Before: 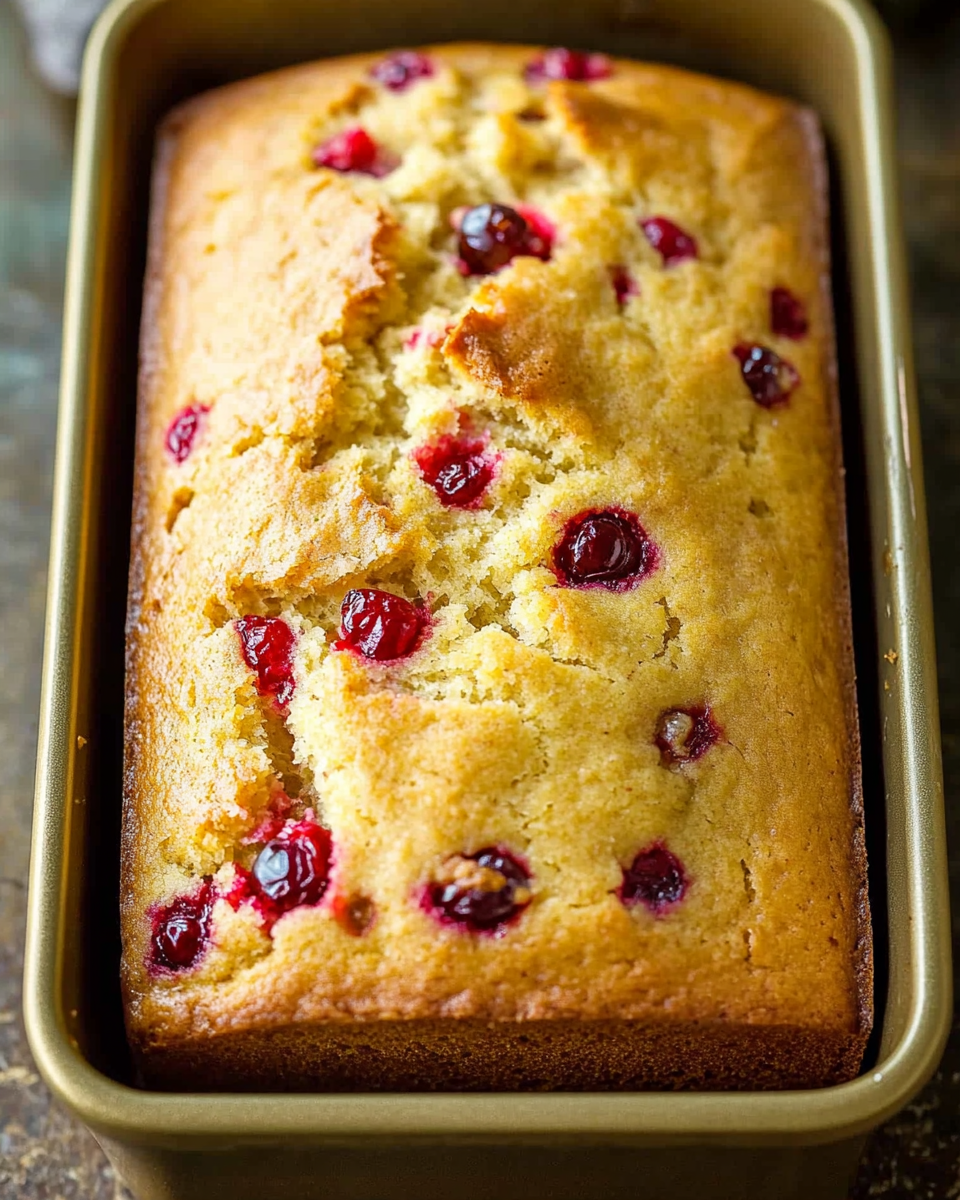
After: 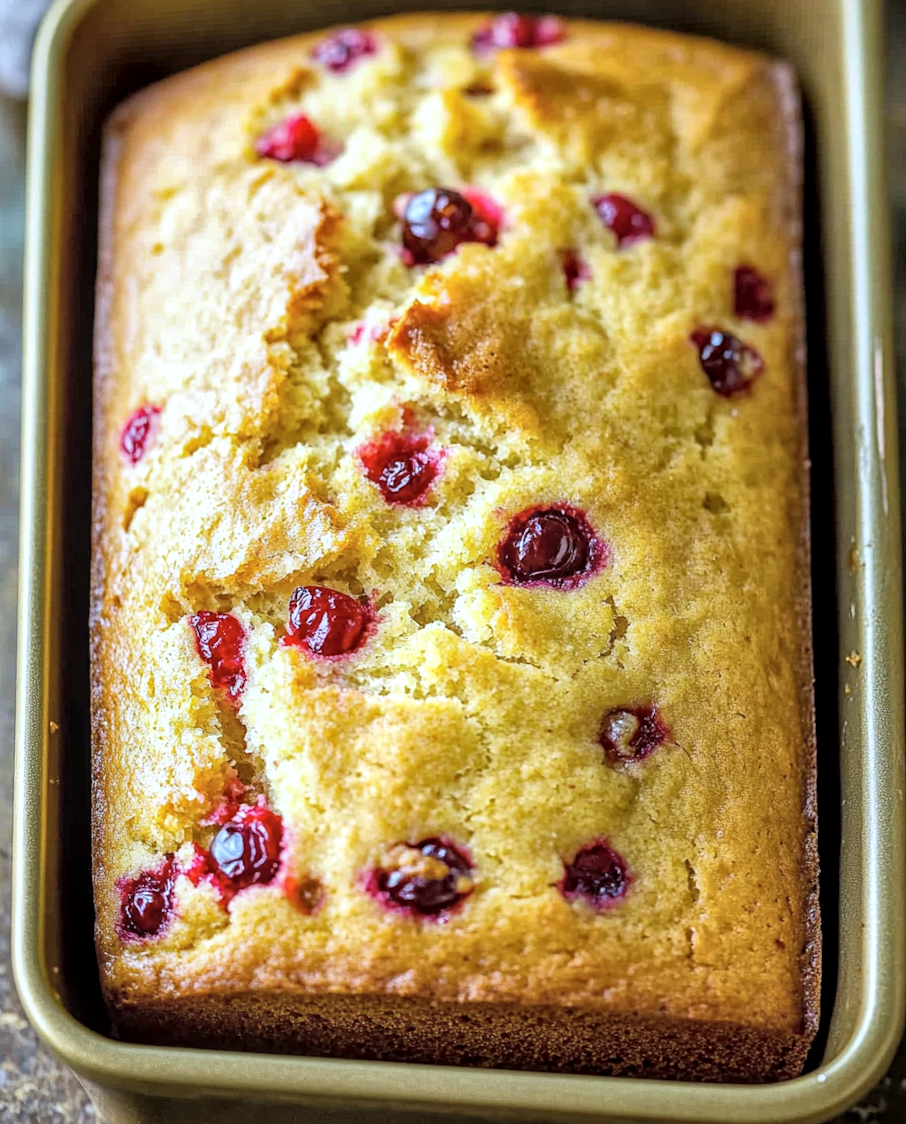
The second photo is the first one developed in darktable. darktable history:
local contrast: on, module defaults
white balance: red 0.926, green 1.003, blue 1.133
global tonemap: drago (1, 100), detail 1
rotate and perspective: rotation 0.062°, lens shift (vertical) 0.115, lens shift (horizontal) -0.133, crop left 0.047, crop right 0.94, crop top 0.061, crop bottom 0.94
